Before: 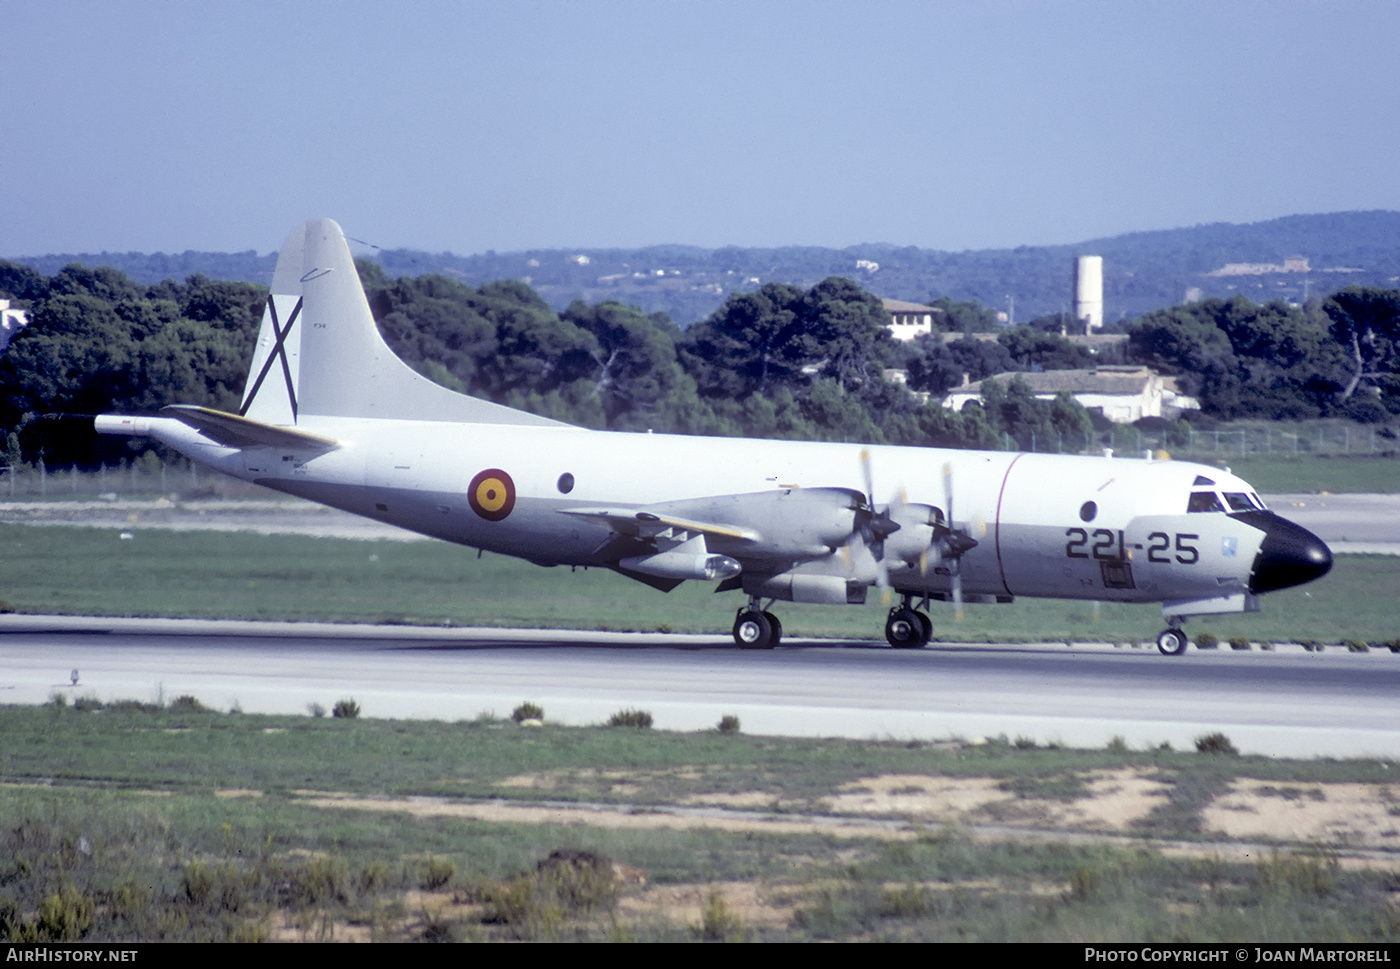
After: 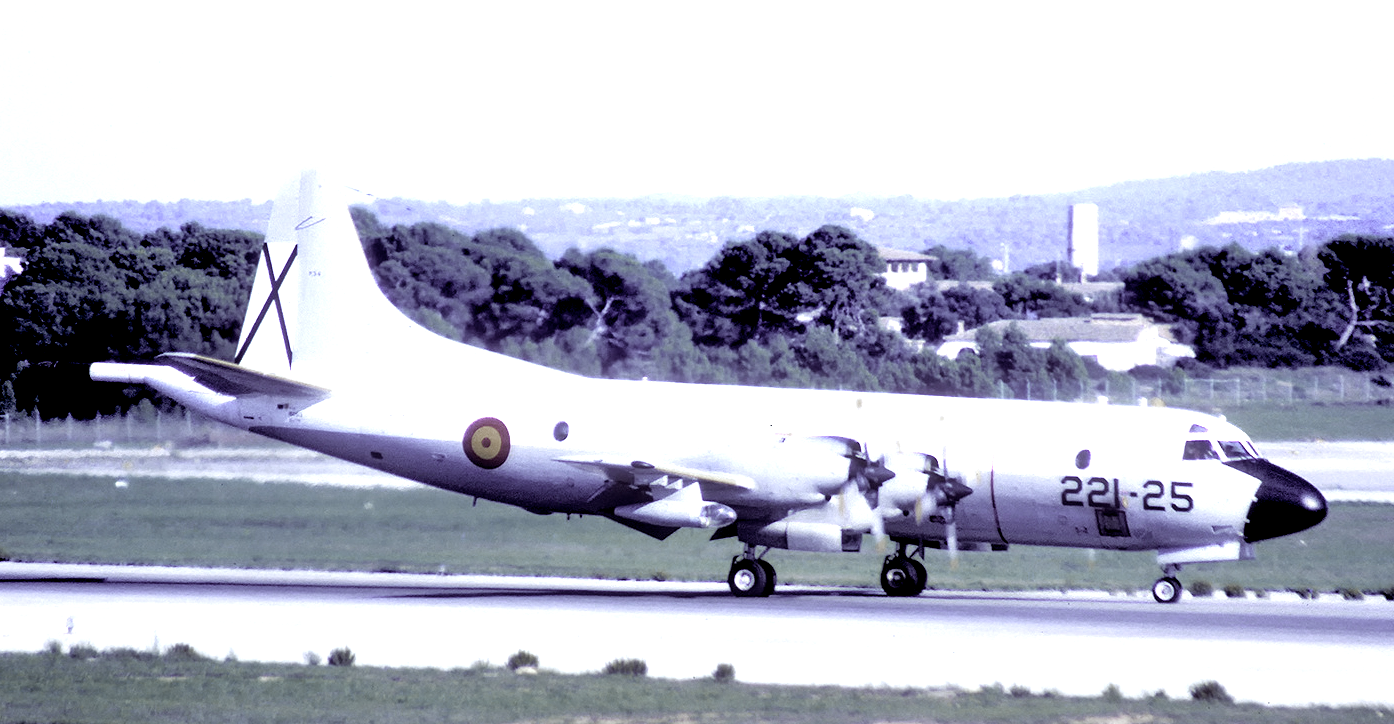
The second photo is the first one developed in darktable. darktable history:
contrast brightness saturation: saturation -0.05
white balance: red 0.967, blue 1.119, emerald 0.756
color balance rgb: shadows lift › luminance -21.66%, shadows lift › chroma 6.57%, shadows lift › hue 270°, power › chroma 0.68%, power › hue 60°, highlights gain › luminance 6.08%, highlights gain › chroma 1.33%, highlights gain › hue 90°, global offset › luminance -0.87%, perceptual saturation grading › global saturation 26.86%, perceptual saturation grading › highlights -28.39%, perceptual saturation grading › mid-tones 15.22%, perceptual saturation grading › shadows 33.98%, perceptual brilliance grading › highlights 10%, perceptual brilliance grading › mid-tones 5%
color zones: curves: ch0 [(0, 0.613) (0.01, 0.613) (0.245, 0.448) (0.498, 0.529) (0.642, 0.665) (0.879, 0.777) (0.99, 0.613)]; ch1 [(0, 0.272) (0.219, 0.127) (0.724, 0.346)]
crop: left 0.387%, top 5.469%, bottom 19.809%
